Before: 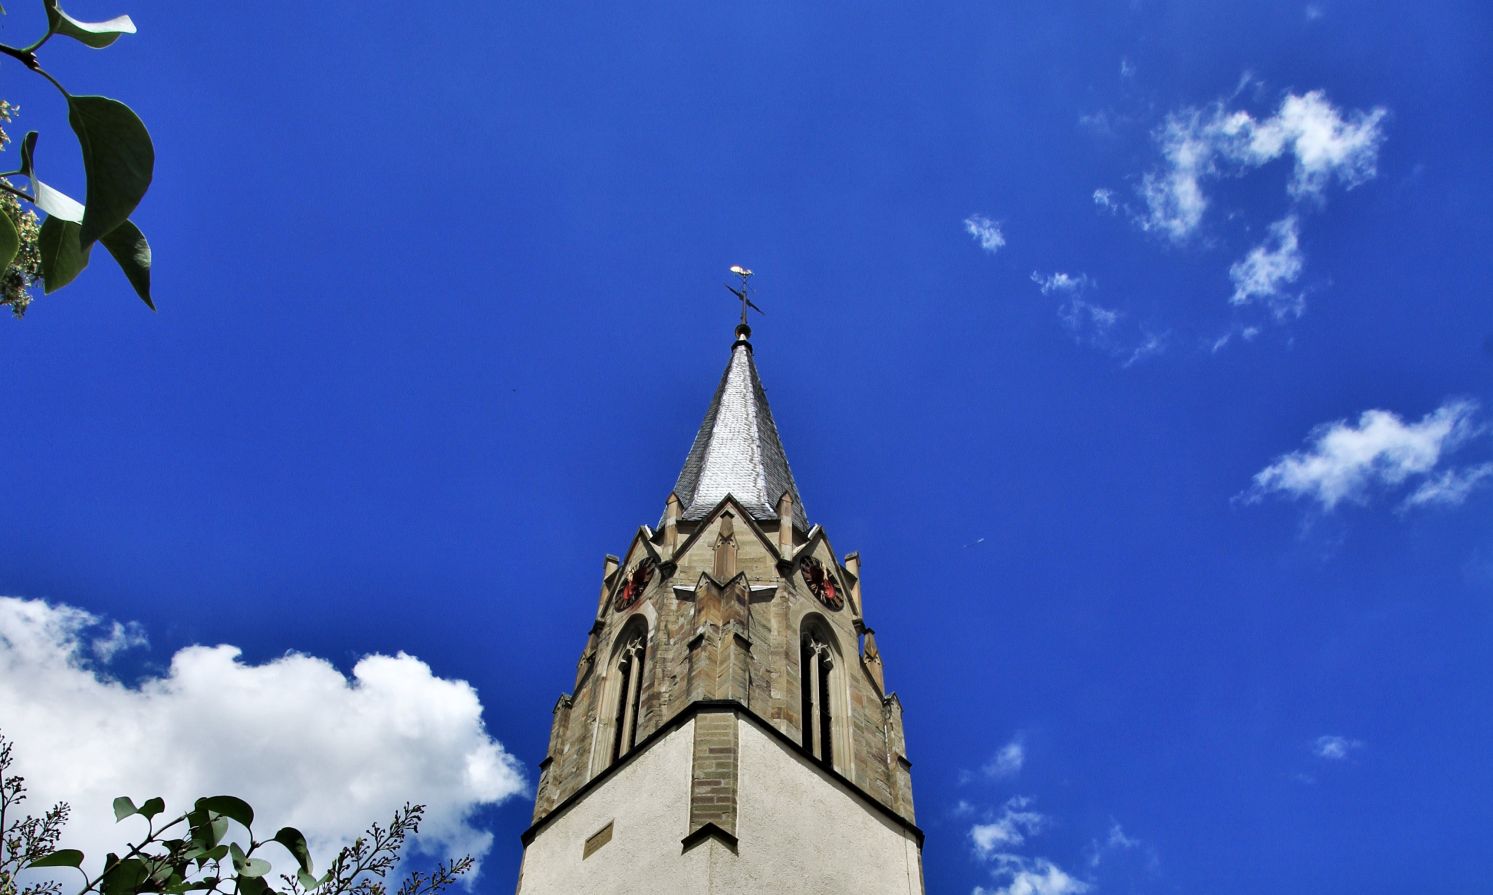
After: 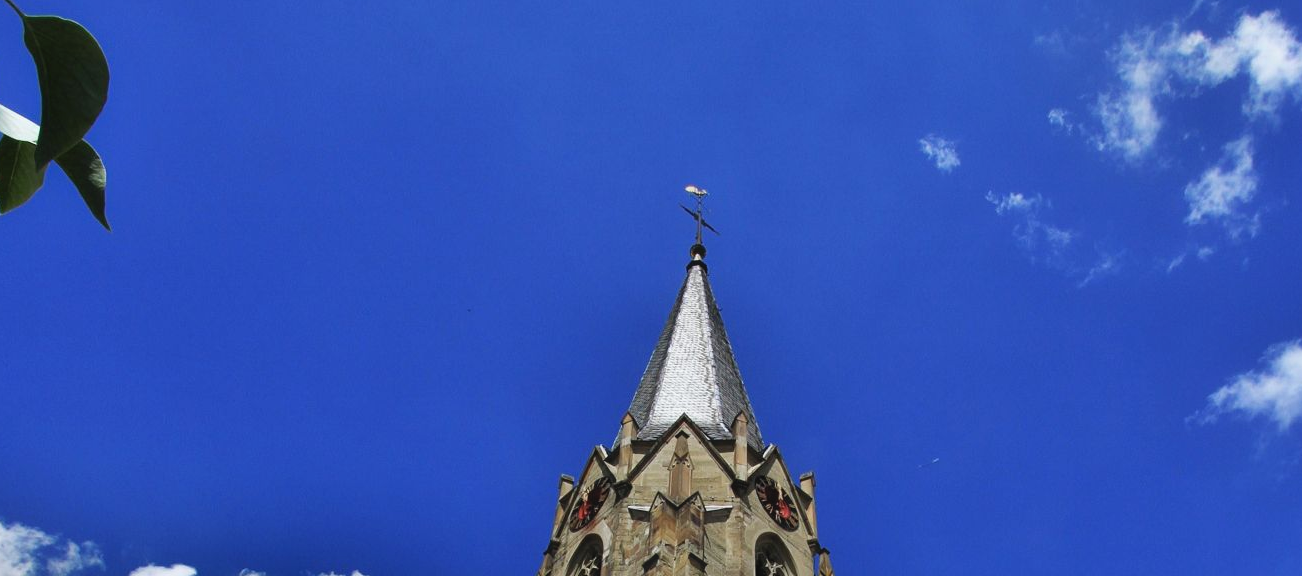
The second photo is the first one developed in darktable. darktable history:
crop: left 3.08%, top 8.941%, right 9.662%, bottom 26.634%
contrast equalizer: y [[0.5, 0.486, 0.447, 0.446, 0.489, 0.5], [0.5 ×6], [0.5 ×6], [0 ×6], [0 ×6]]
